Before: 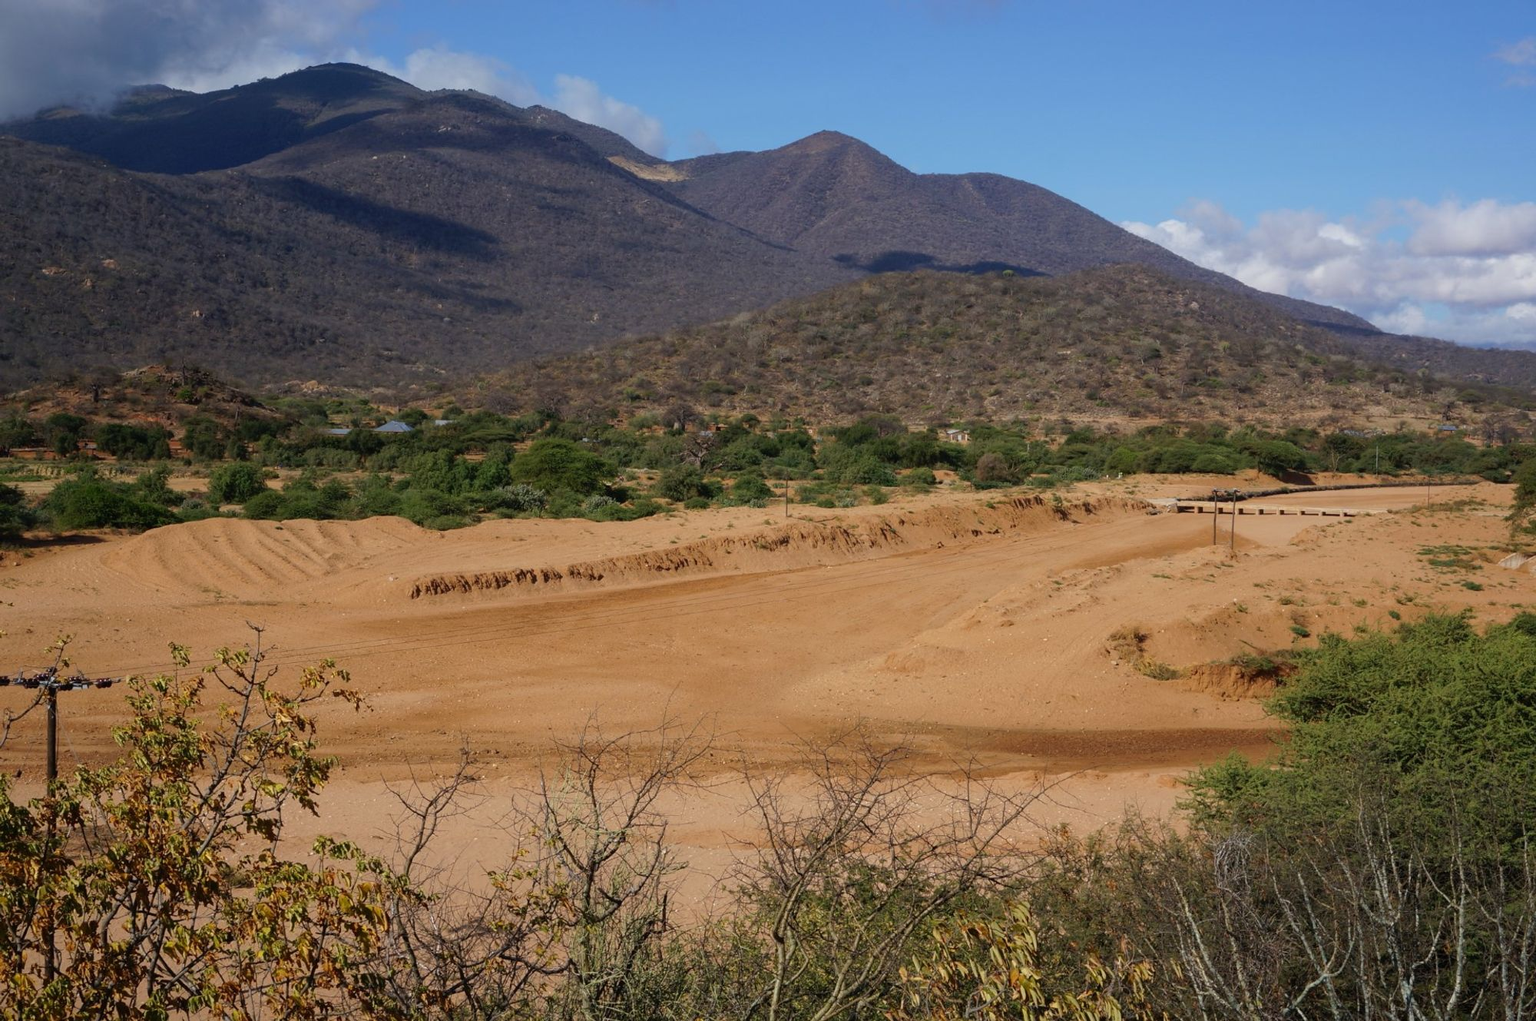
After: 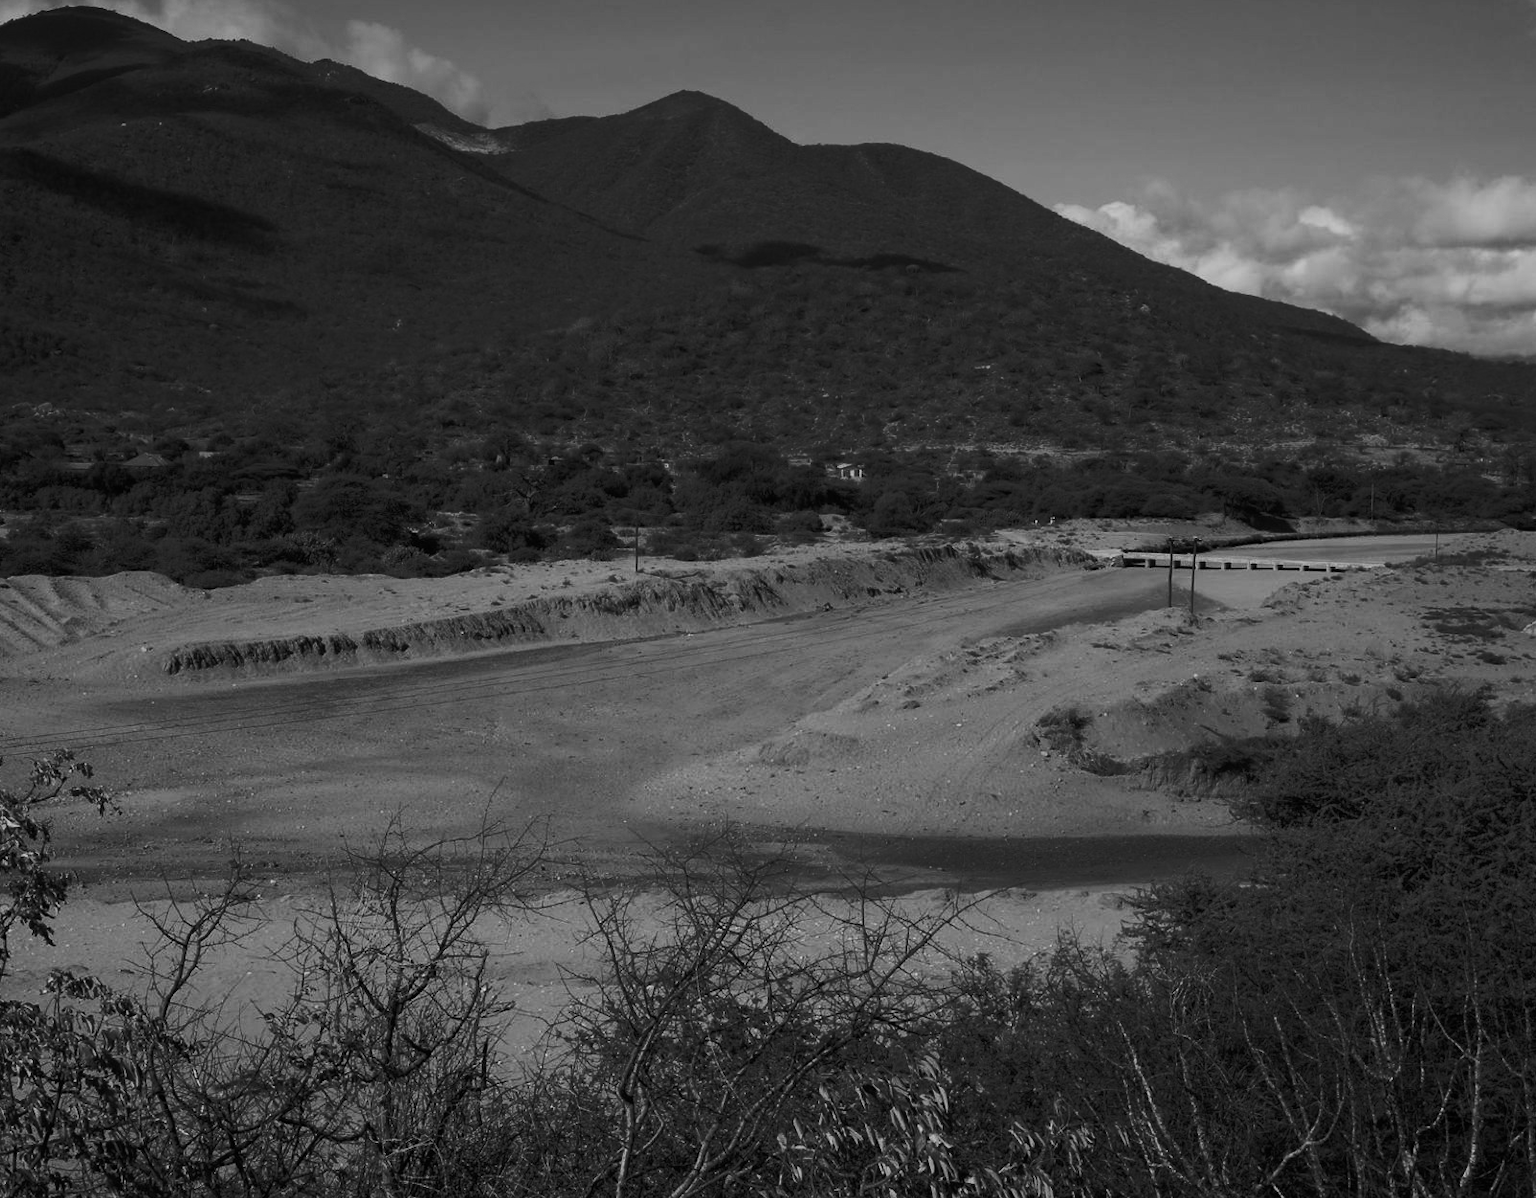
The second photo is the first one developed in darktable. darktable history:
color balance rgb: linear chroma grading › global chroma 40.15%, perceptual saturation grading › global saturation 60.58%, perceptual saturation grading › highlights 20.44%, perceptual saturation grading › shadows -50.36%, perceptual brilliance grading › highlights 2.19%, perceptual brilliance grading › mid-tones -50.36%, perceptual brilliance grading › shadows -50.36%
crop and rotate: left 17.959%, top 5.771%, right 1.742%
monochrome: a -71.75, b 75.82
